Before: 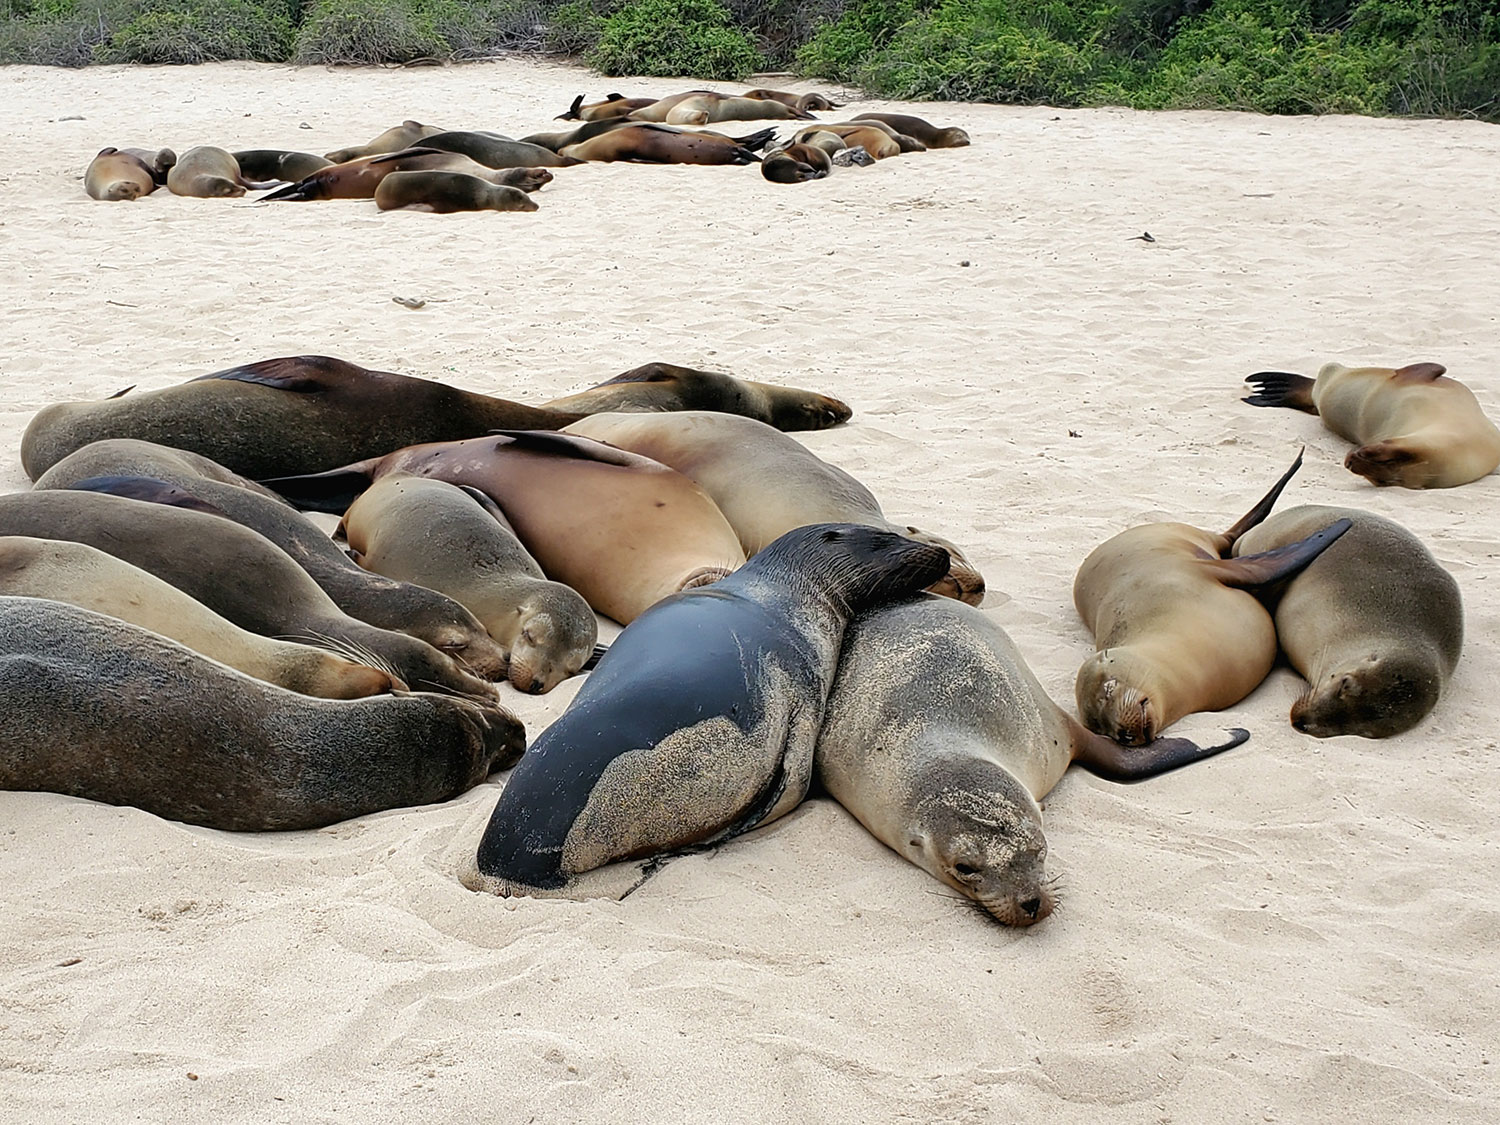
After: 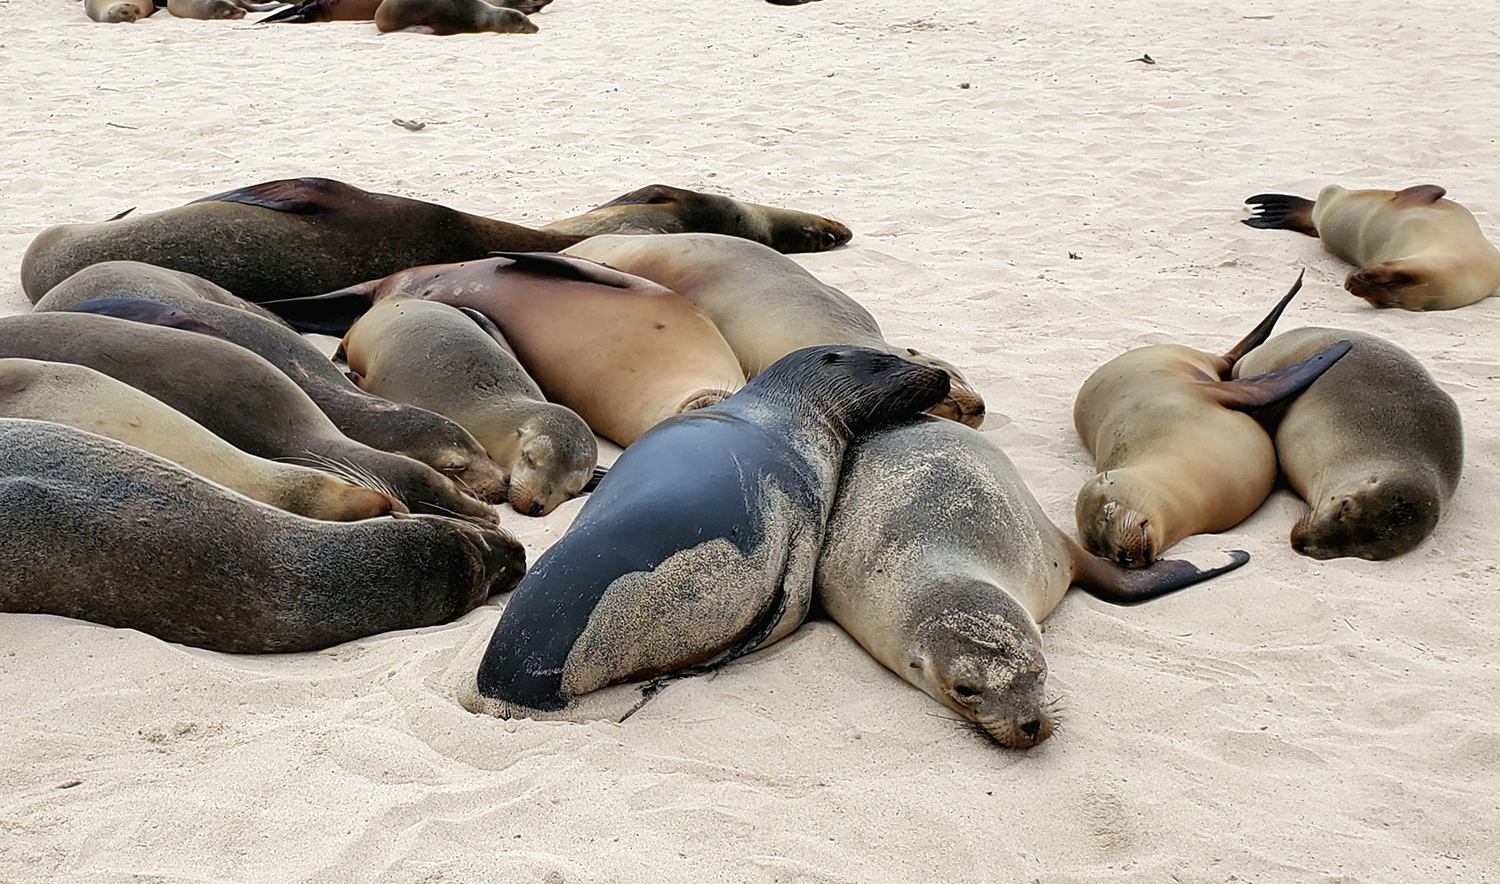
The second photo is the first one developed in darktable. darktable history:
crop and rotate: top 15.864%, bottom 5.494%
